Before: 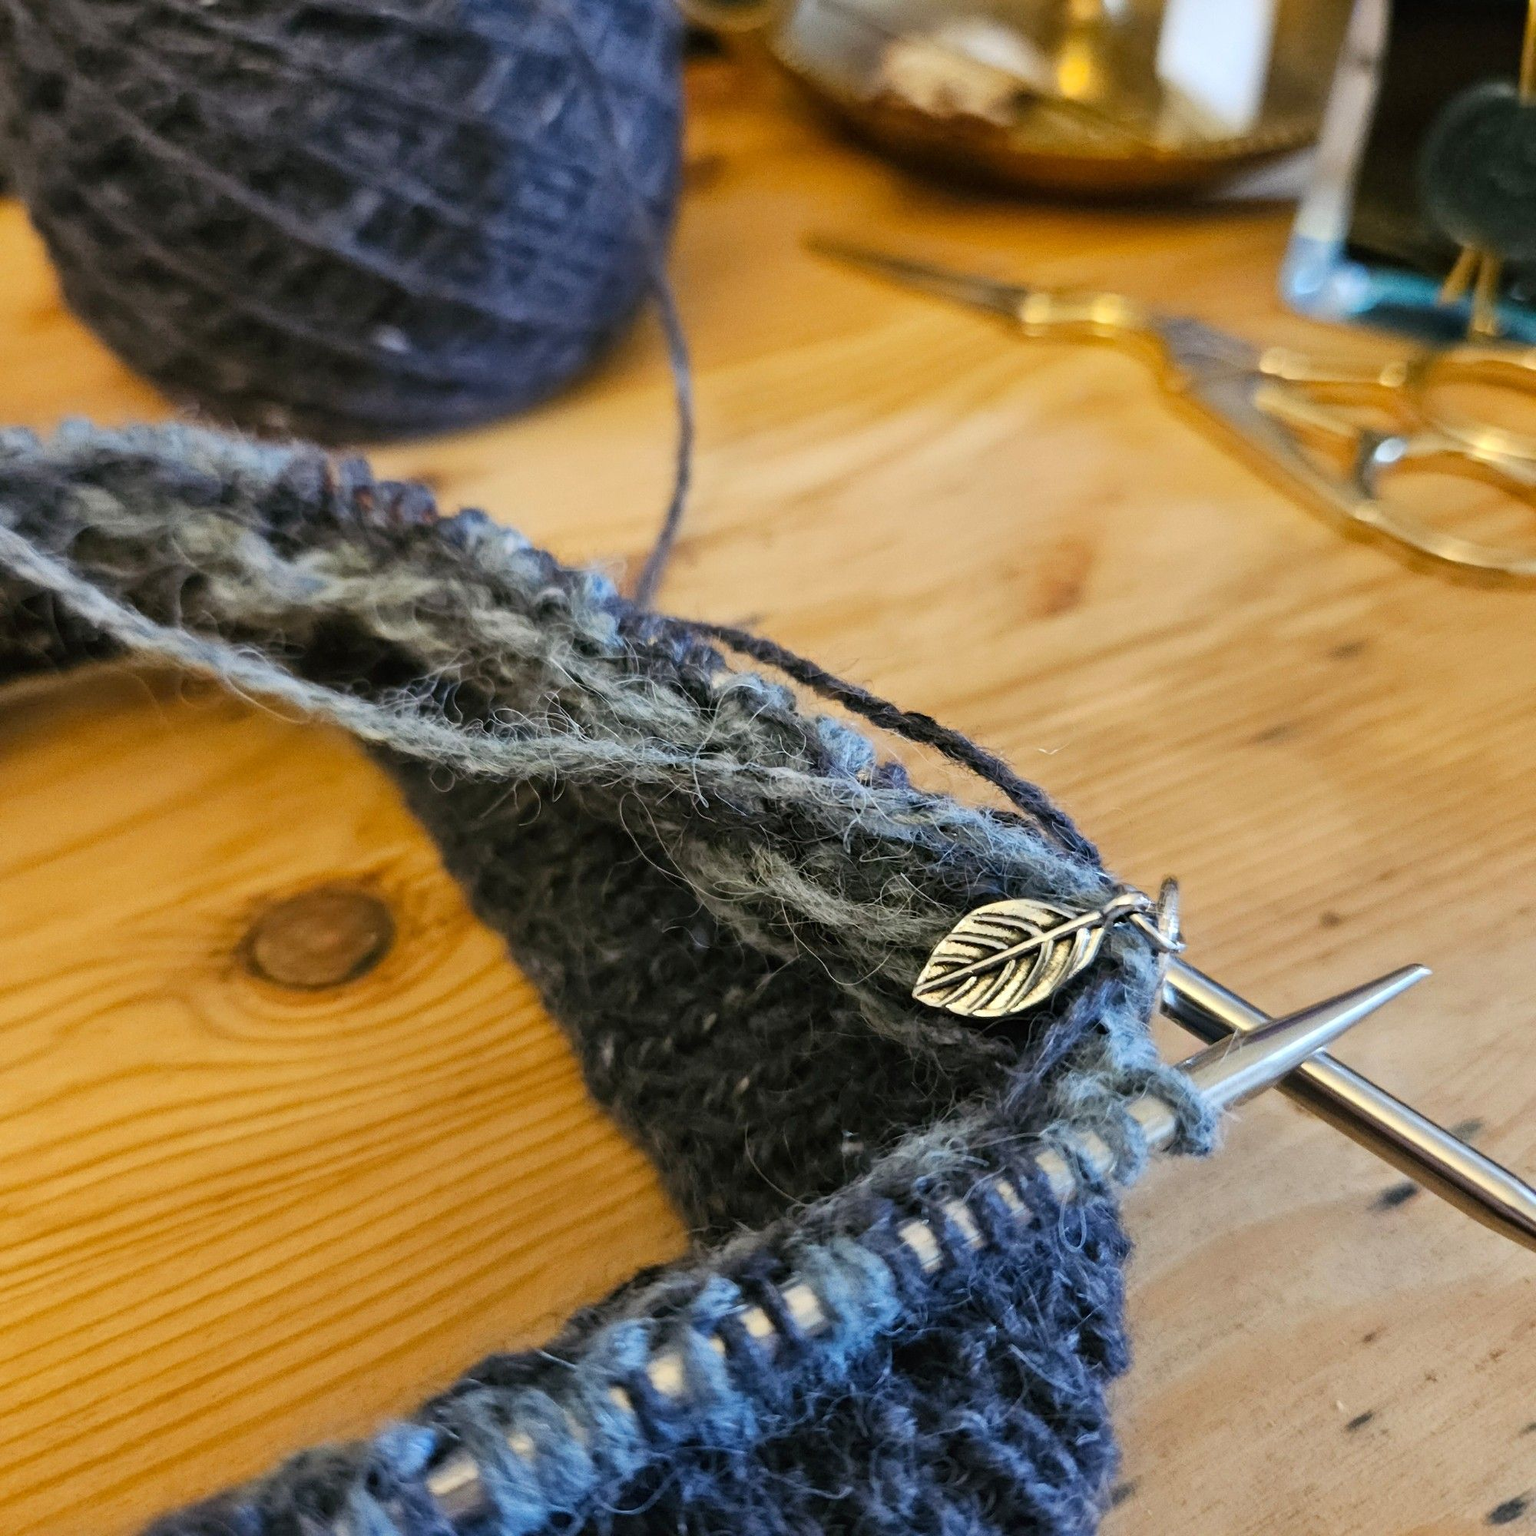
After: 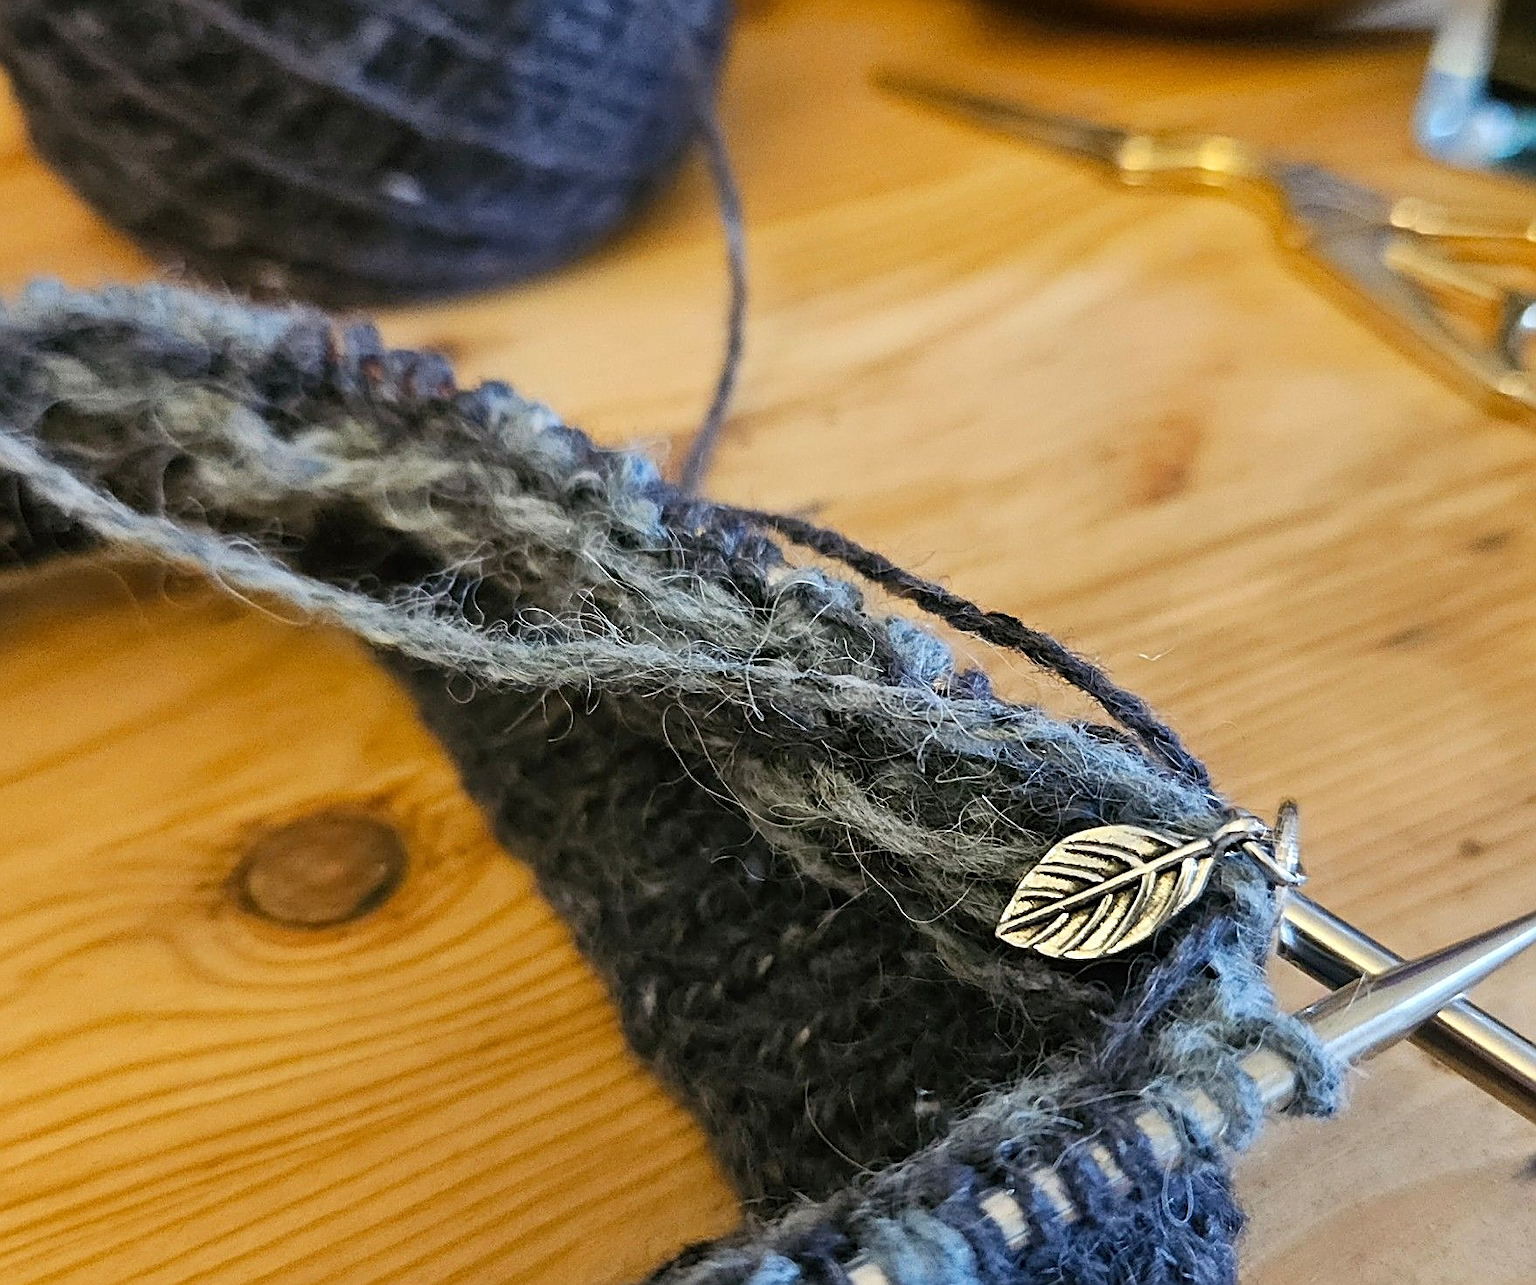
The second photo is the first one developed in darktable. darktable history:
sharpen: amount 0.901
crop and rotate: left 2.425%, top 11.305%, right 9.6%, bottom 15.08%
